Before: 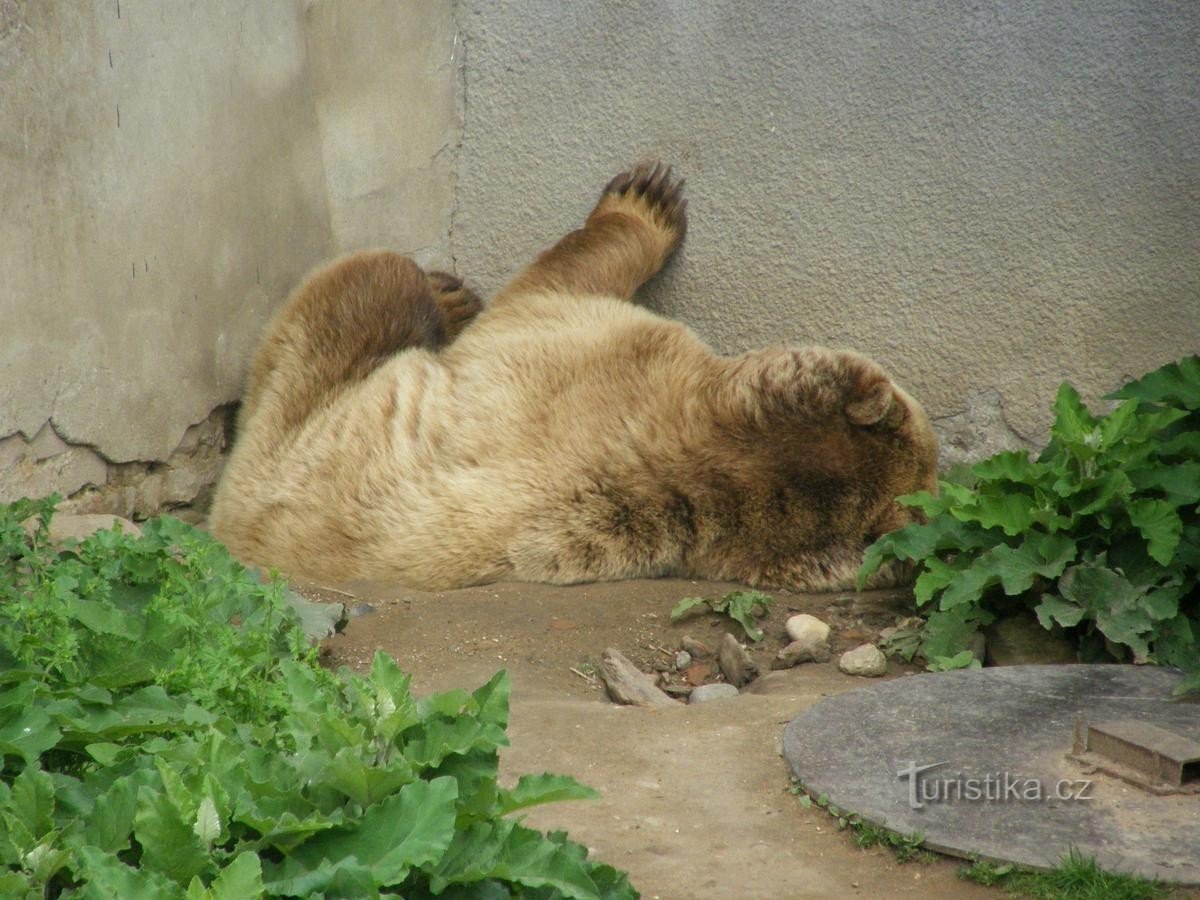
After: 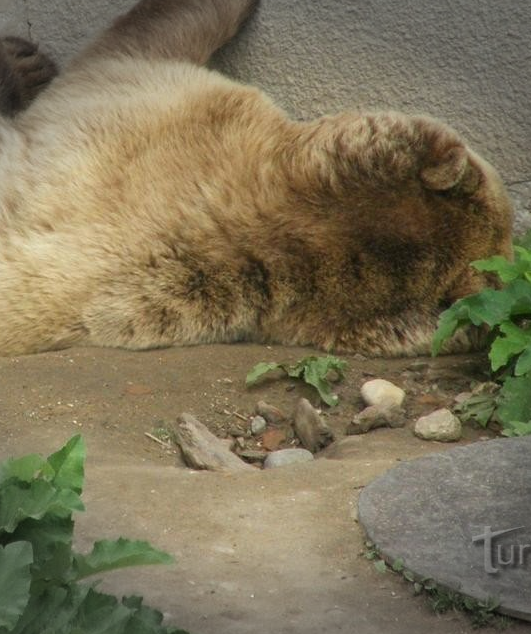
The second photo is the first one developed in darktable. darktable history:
crop: left 35.48%, top 26.116%, right 20.205%, bottom 3.401%
vignetting: fall-off start 91.08%, fall-off radius 38.62%, width/height ratio 1.215, shape 1.29
tone equalizer: edges refinement/feathering 500, mask exposure compensation -1.57 EV, preserve details guided filter
